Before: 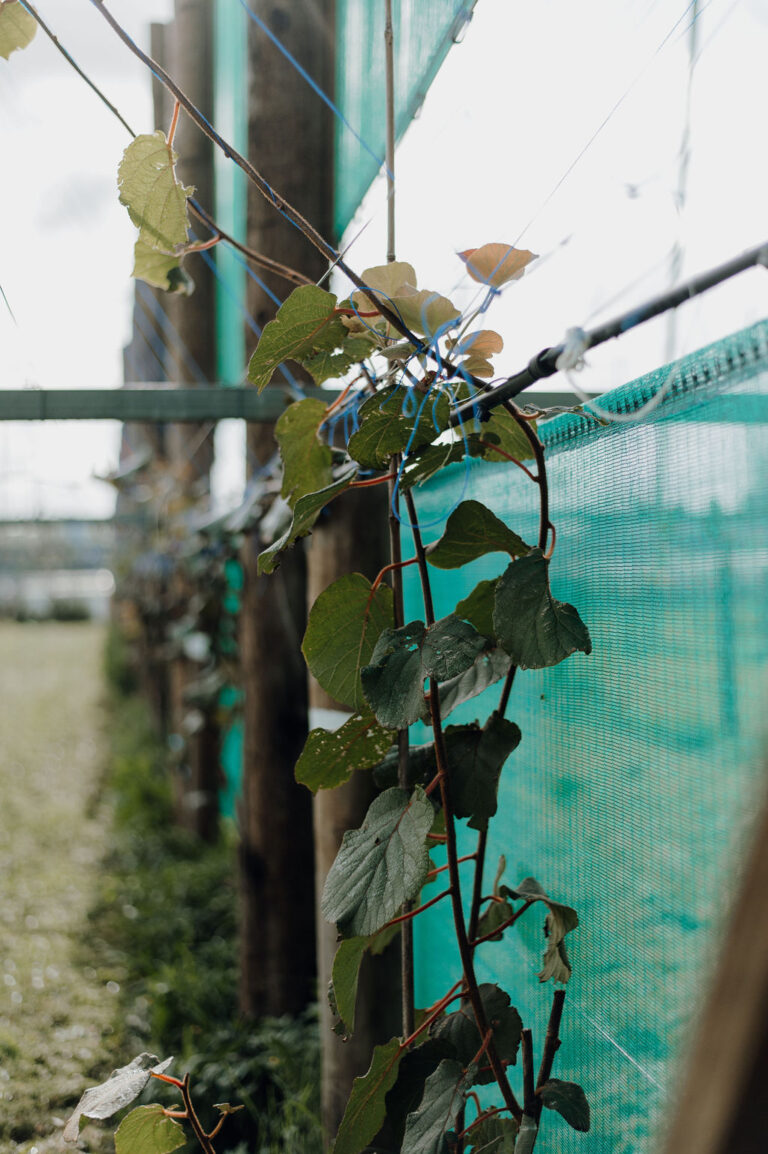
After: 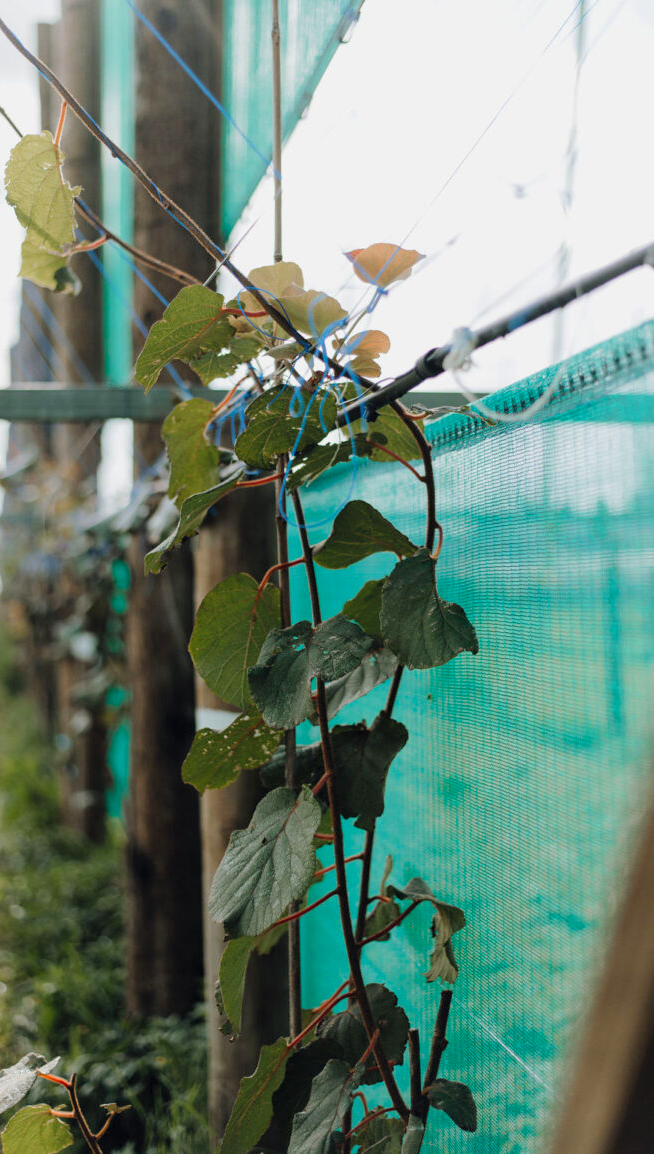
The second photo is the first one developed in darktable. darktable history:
crop and rotate: left 14.769%
contrast brightness saturation: brightness 0.091, saturation 0.193
tone equalizer: edges refinement/feathering 500, mask exposure compensation -1.57 EV, preserve details no
